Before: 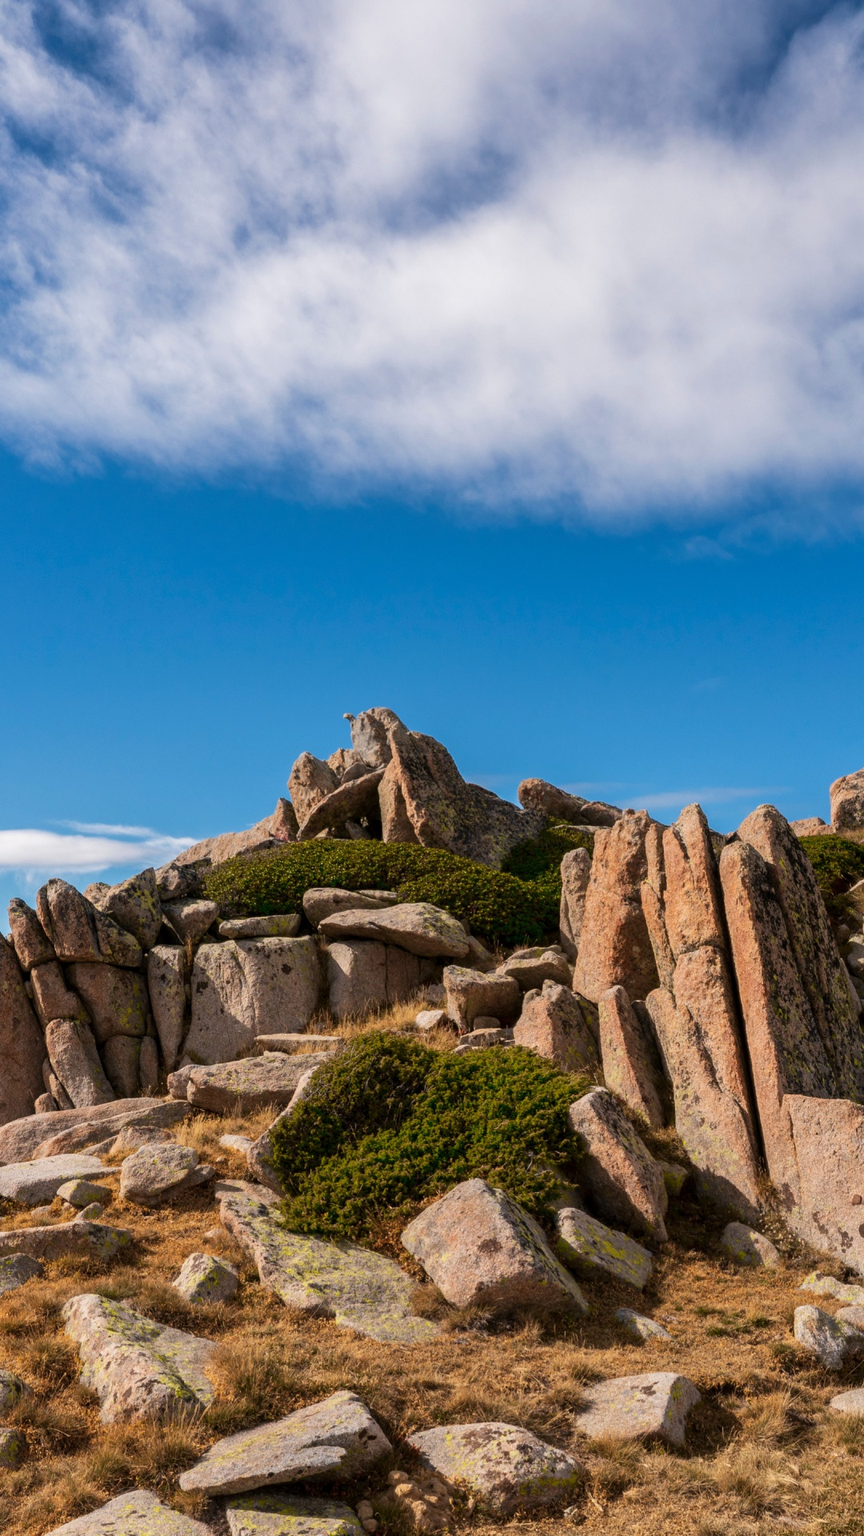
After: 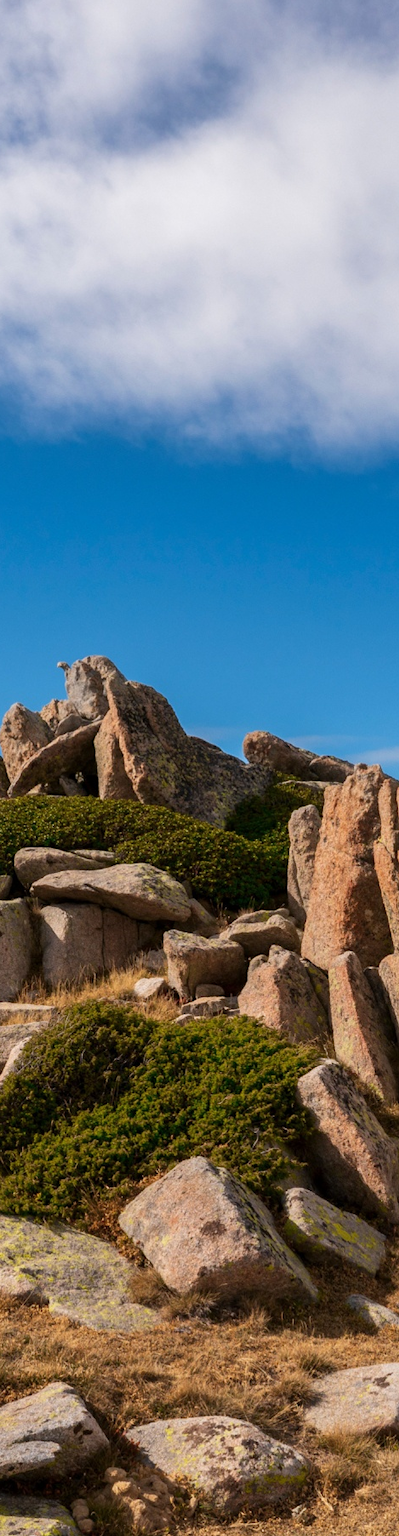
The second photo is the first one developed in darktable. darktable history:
exposure: compensate exposure bias true, compensate highlight preservation false
crop: left 33.605%, top 5.973%, right 22.86%
